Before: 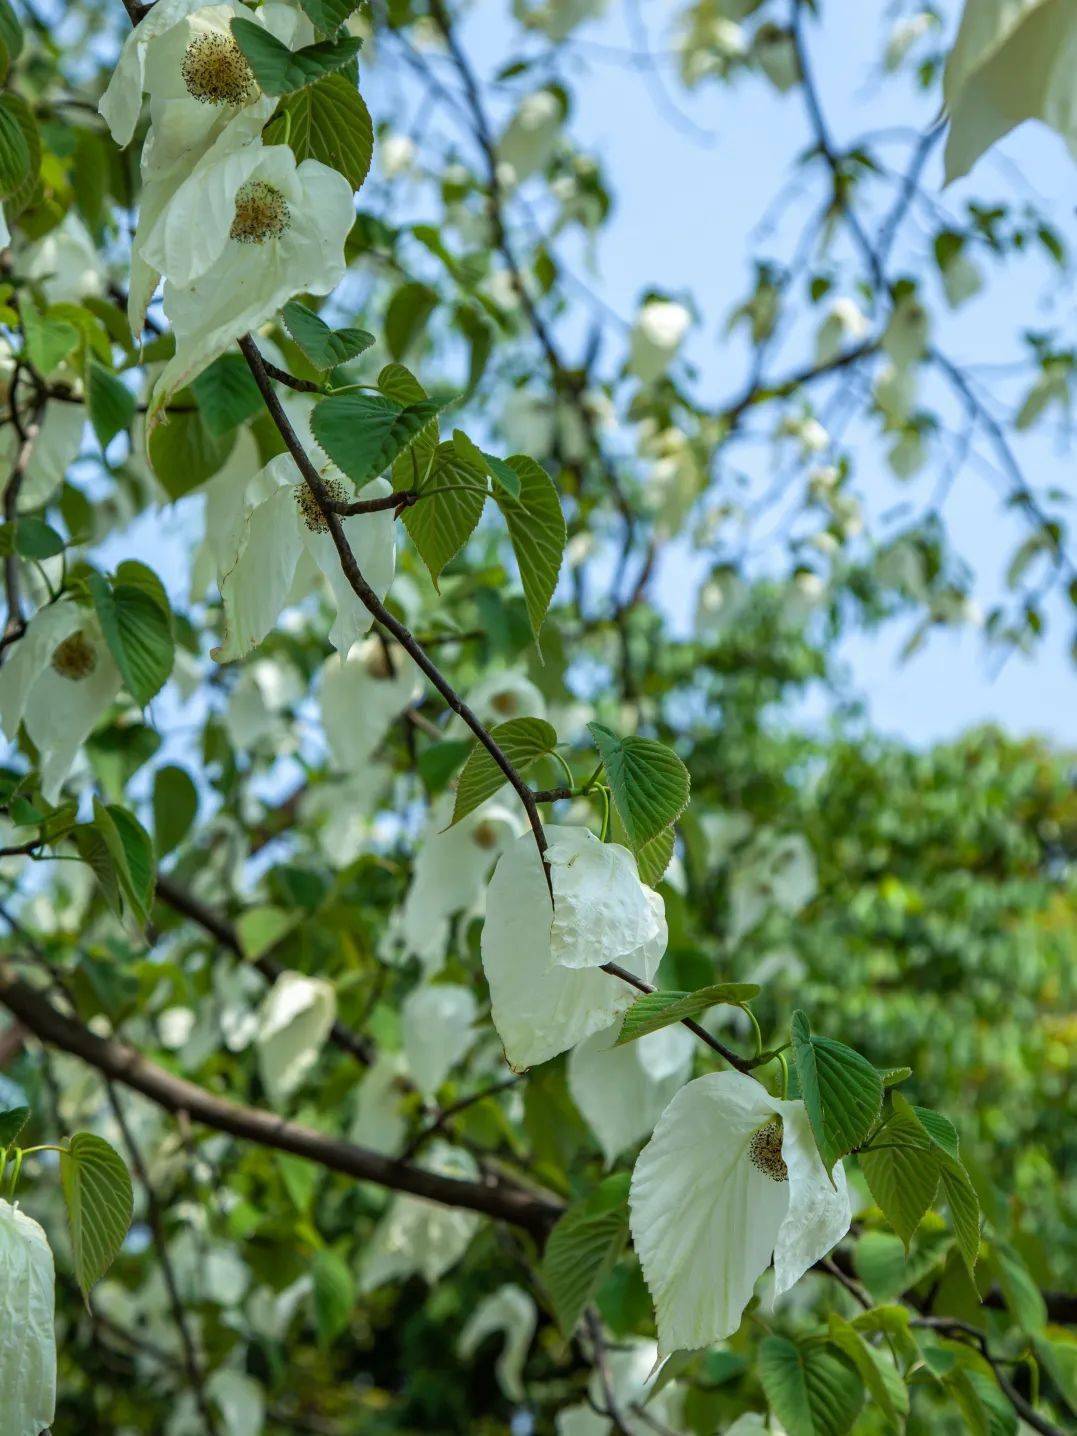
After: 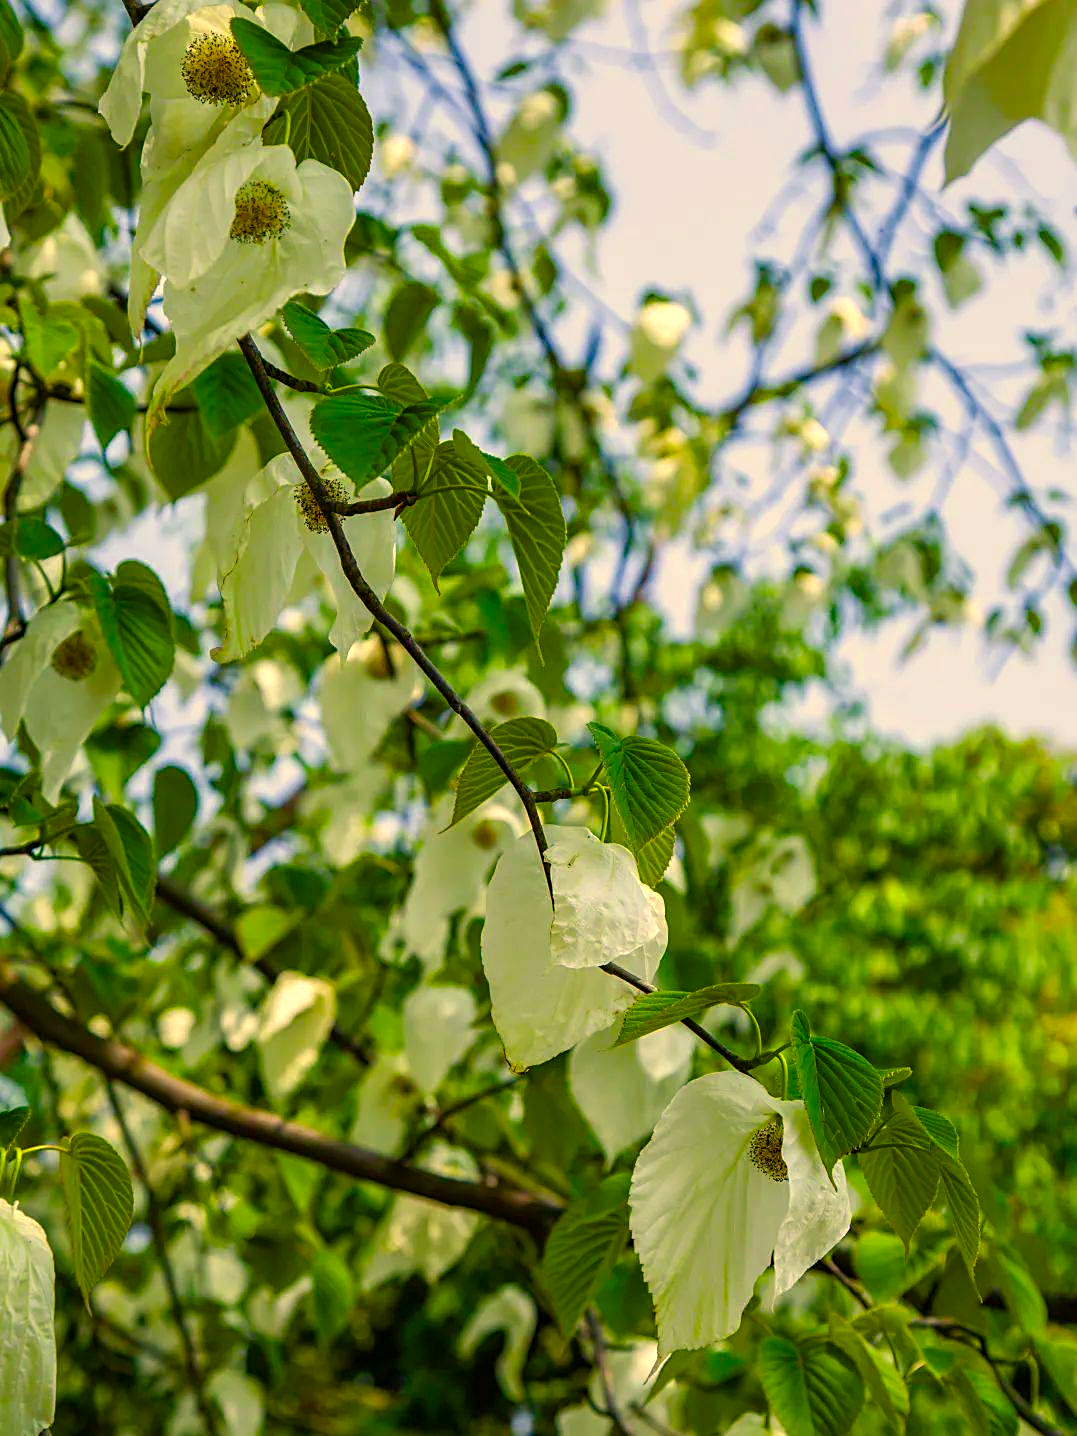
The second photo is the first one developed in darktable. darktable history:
sharpen: on, module defaults
color balance rgb: linear chroma grading › global chroma 14.963%, perceptual saturation grading › global saturation 20%, perceptual saturation grading › highlights -25.128%, perceptual saturation grading › shadows 50.035%, perceptual brilliance grading › highlights 2.702%
color correction: highlights a* 15.01, highlights b* 31.24
color calibration: output R [0.946, 0.065, -0.013, 0], output G [-0.246, 1.264, -0.017, 0], output B [0.046, -0.098, 1.05, 0], illuminant same as pipeline (D50), adaptation XYZ, x 0.345, y 0.358, temperature 5003.16 K
